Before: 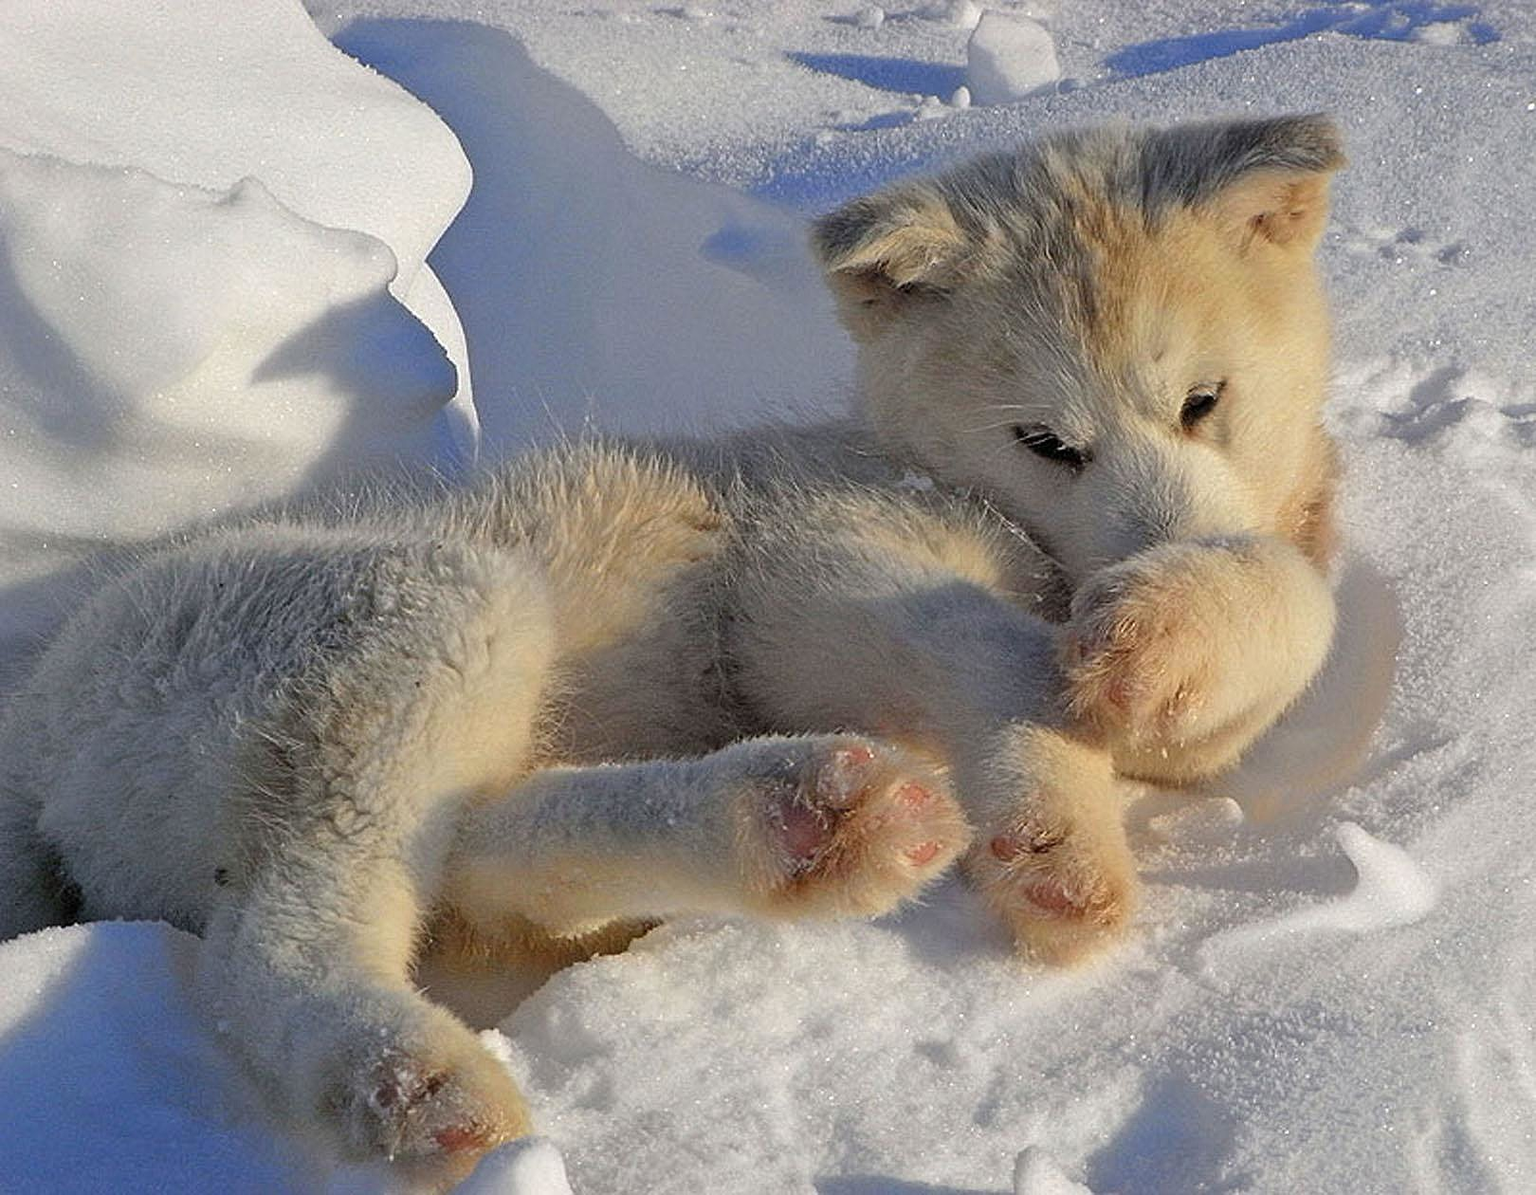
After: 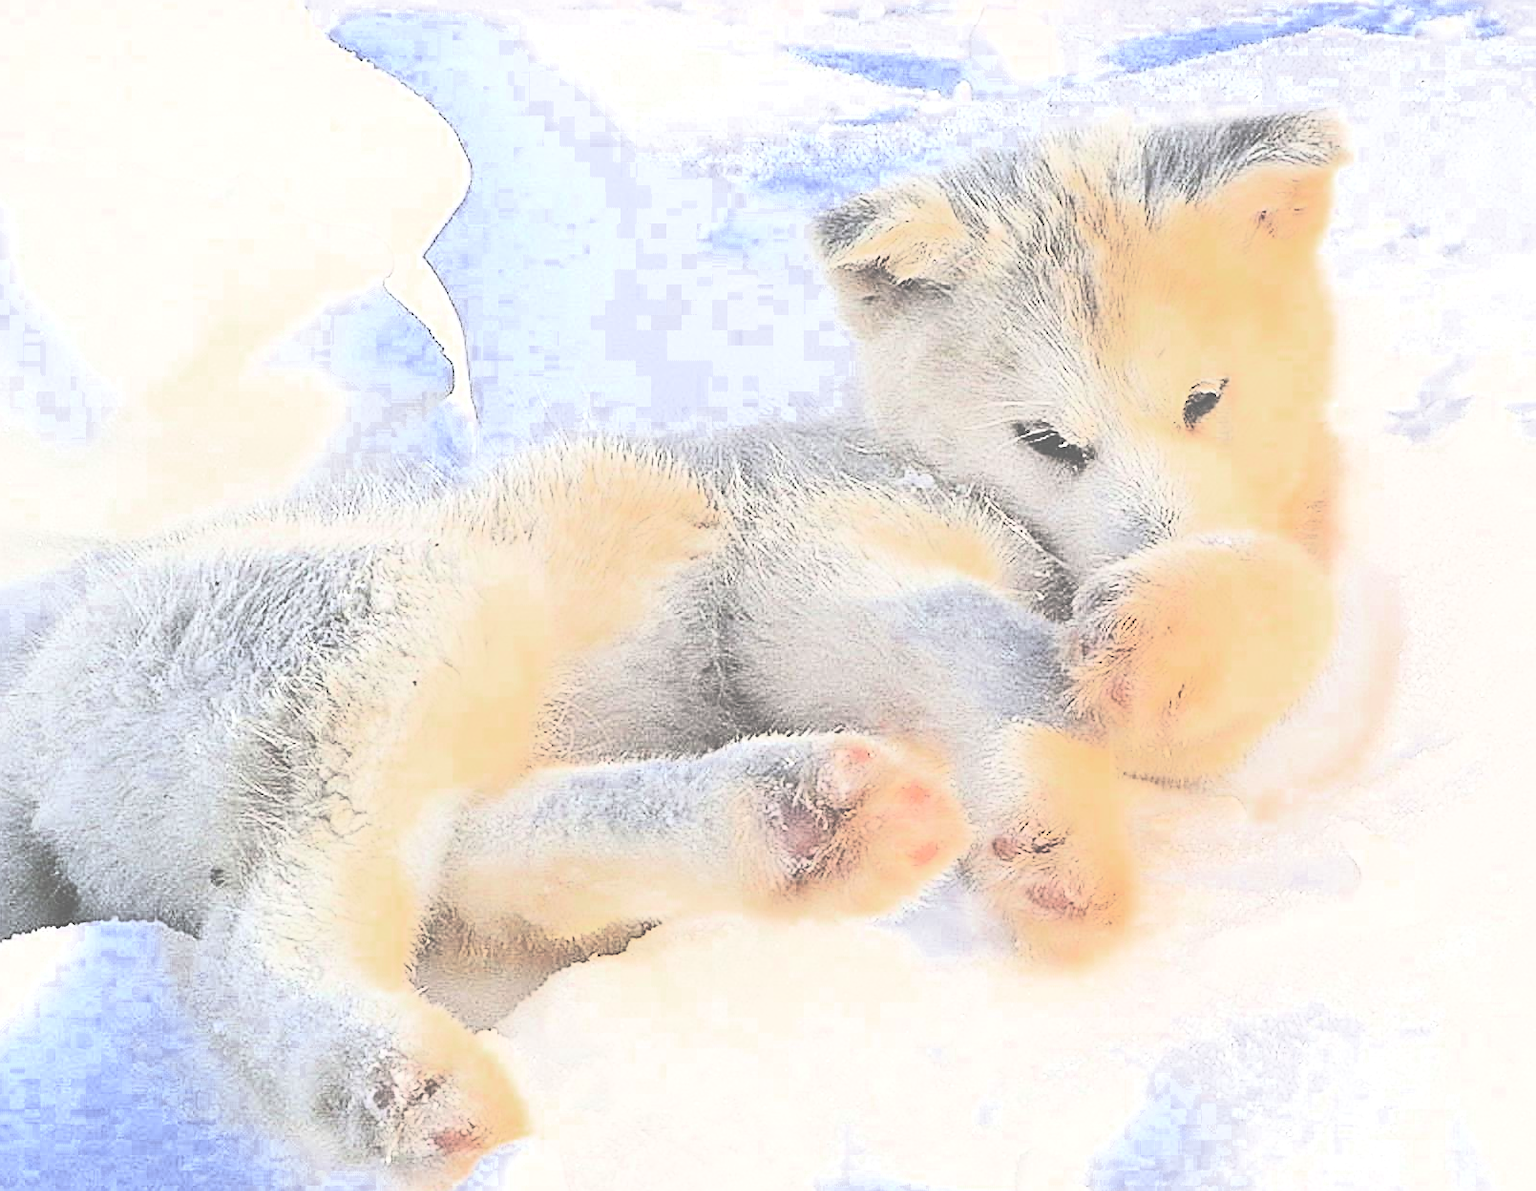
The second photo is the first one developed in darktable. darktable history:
levels: levels [0, 0.492, 0.984]
exposure: black level correction -0.07, exposure 0.502 EV, compensate highlight preservation false
crop: left 0.413%, top 0.51%, right 0.23%, bottom 0.423%
contrast brightness saturation: contrast 0.638, brightness 0.332, saturation 0.136
color zones: curves: ch0 [(0.27, 0.396) (0.563, 0.504) (0.75, 0.5) (0.787, 0.307)]
sharpen: on, module defaults
tone curve: curves: ch0 [(0, 0) (0.004, 0.001) (0.133, 0.151) (0.325, 0.399) (0.475, 0.579) (0.832, 0.902) (1, 1)], color space Lab, independent channels, preserve colors none
